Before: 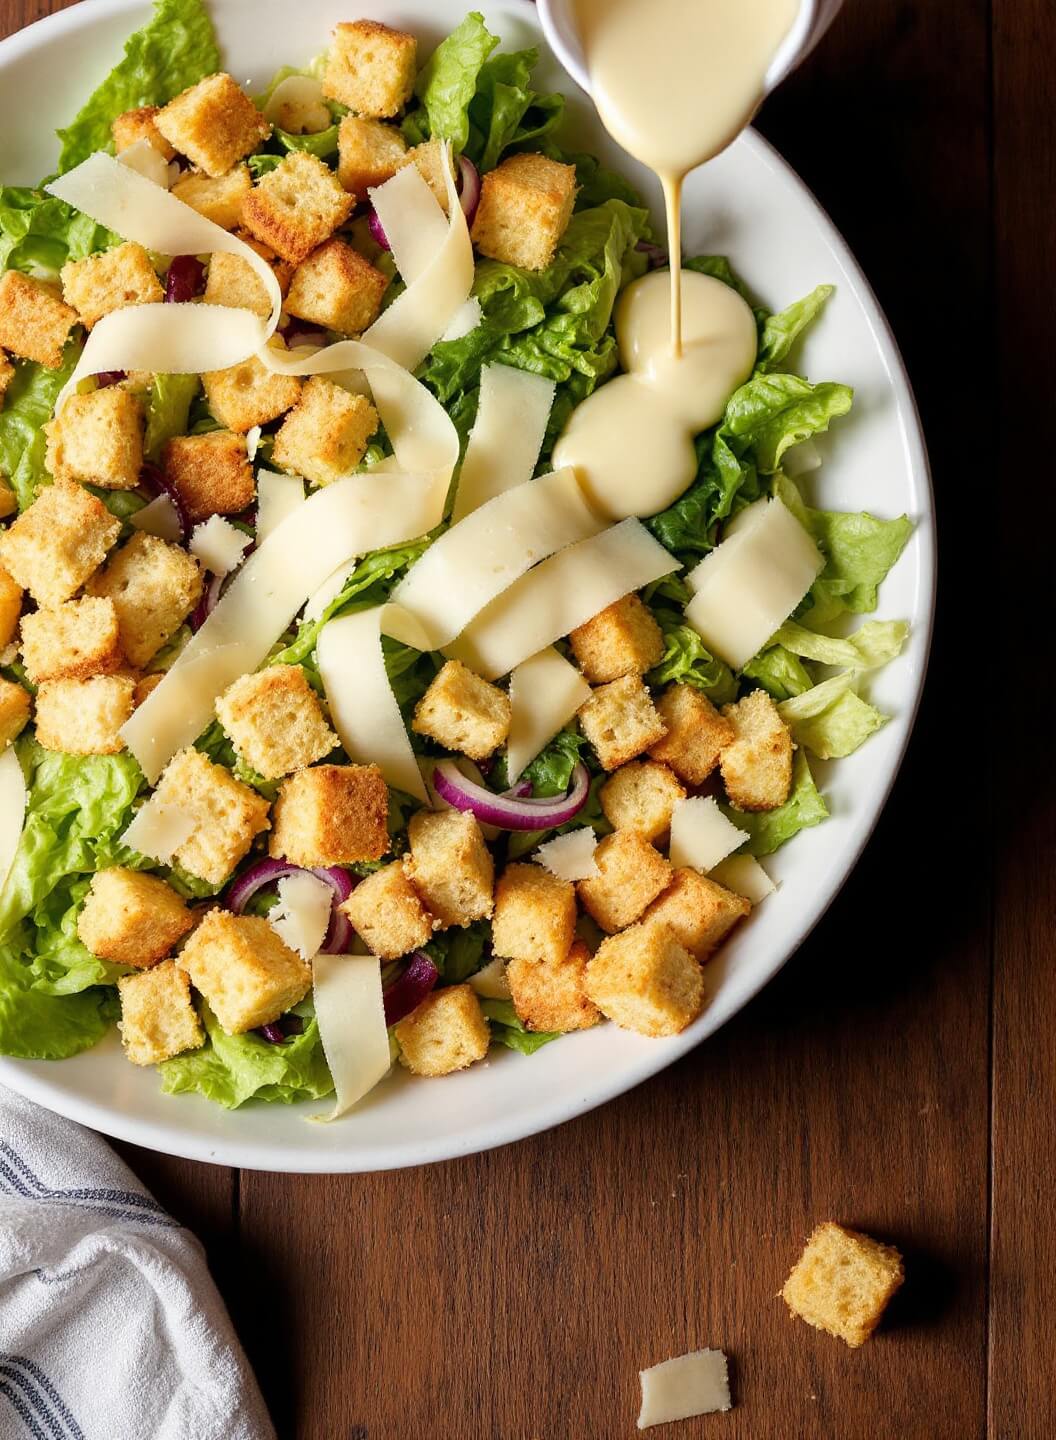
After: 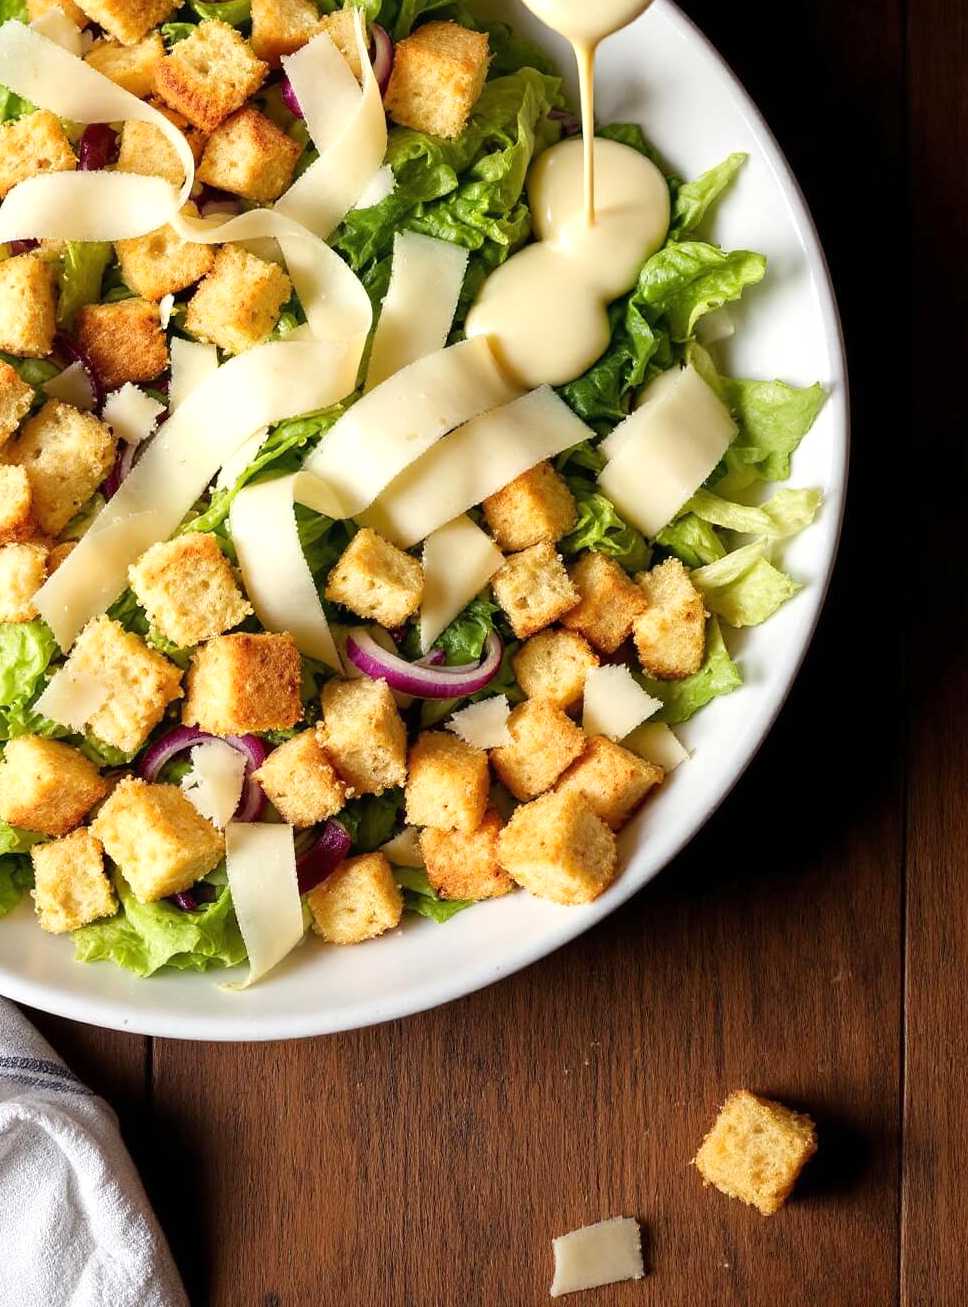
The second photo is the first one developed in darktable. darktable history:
exposure: exposure 0.252 EV, compensate highlight preservation false
crop and rotate: left 8.244%, top 9.223%
